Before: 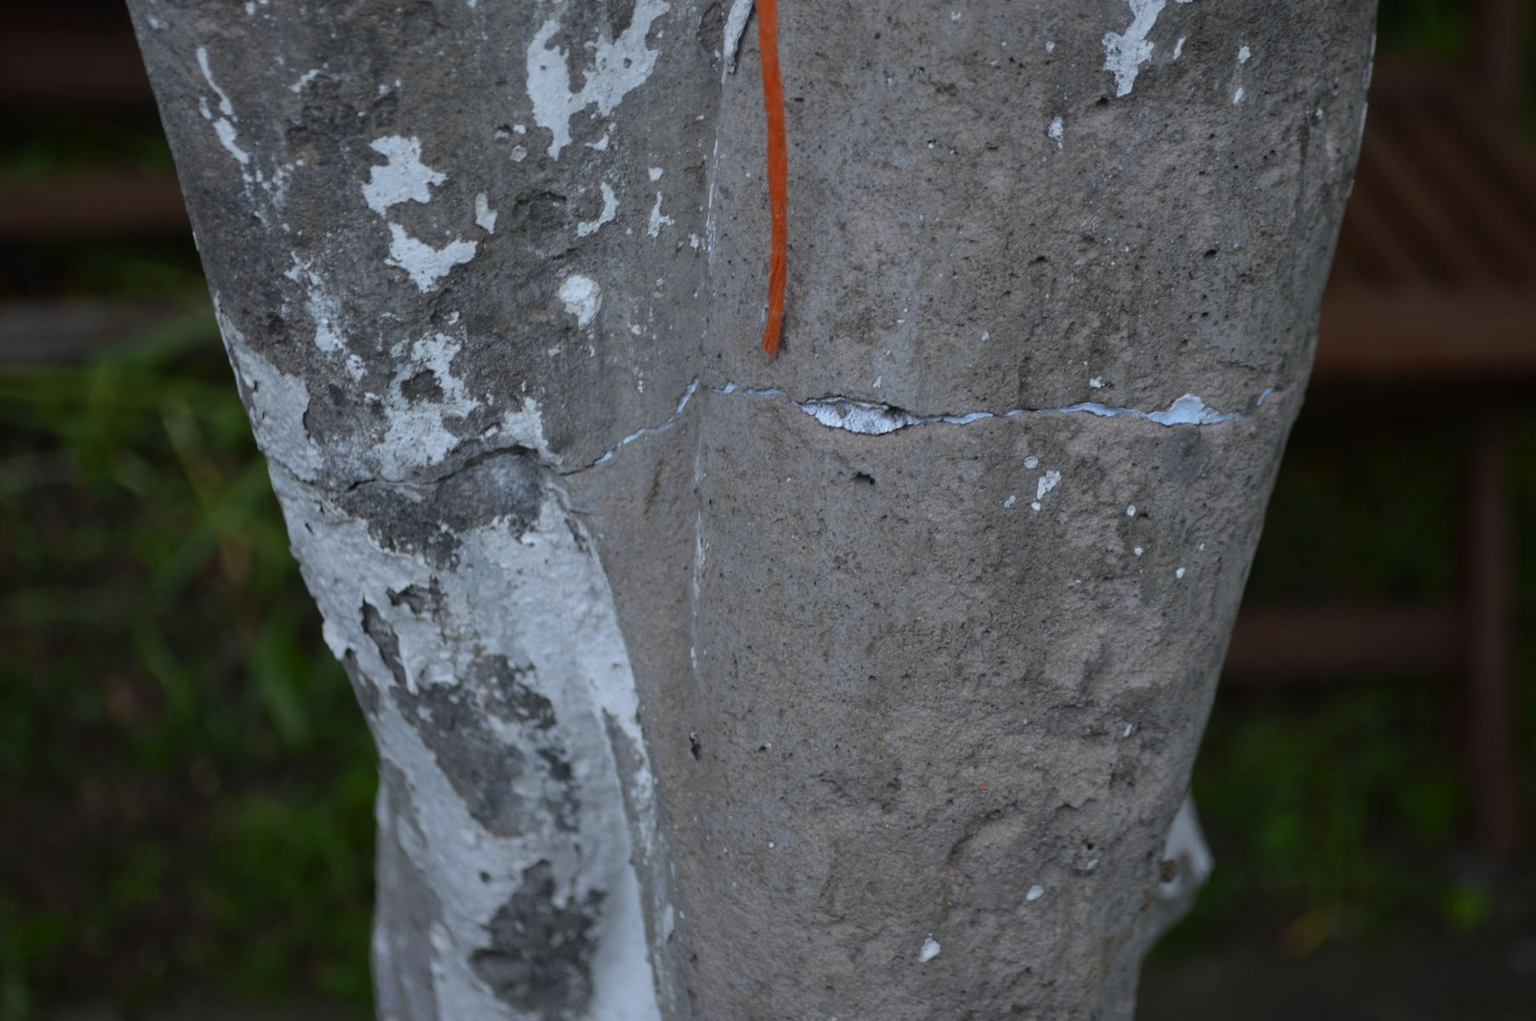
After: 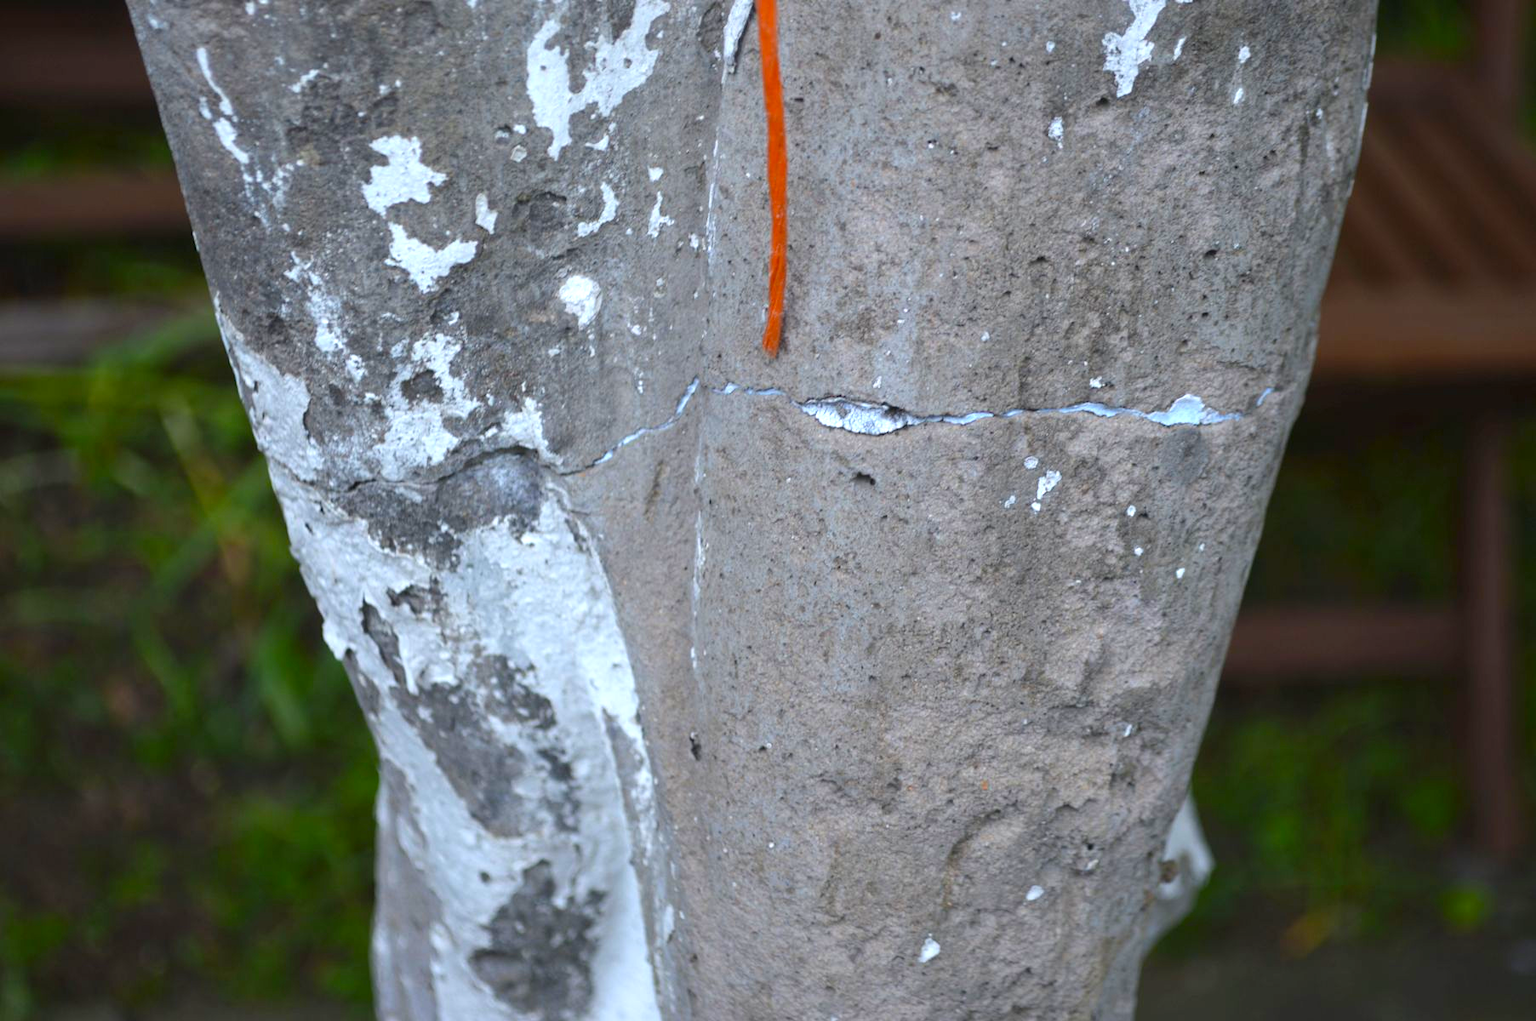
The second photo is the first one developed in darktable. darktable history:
exposure: black level correction 0, exposure 1.1 EV, compensate exposure bias true, compensate highlight preservation false
color balance: output saturation 120%
